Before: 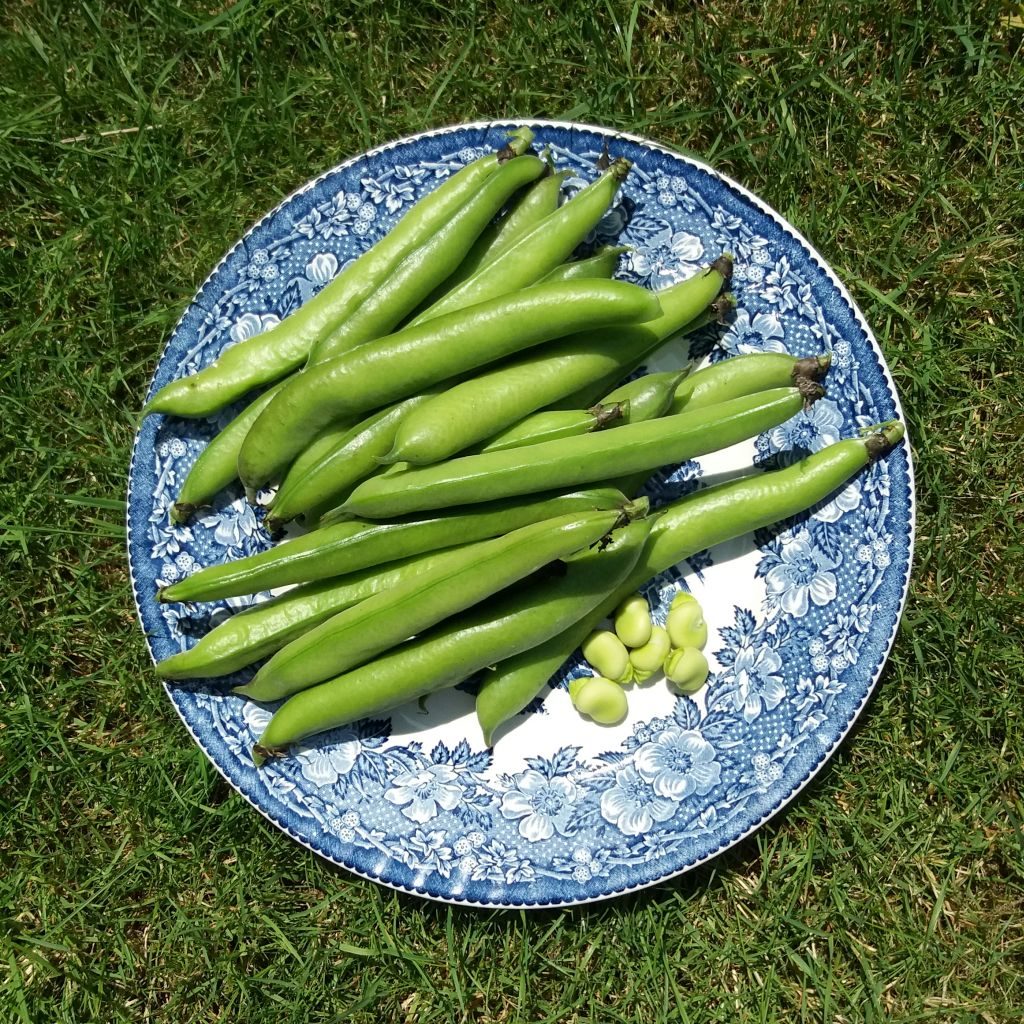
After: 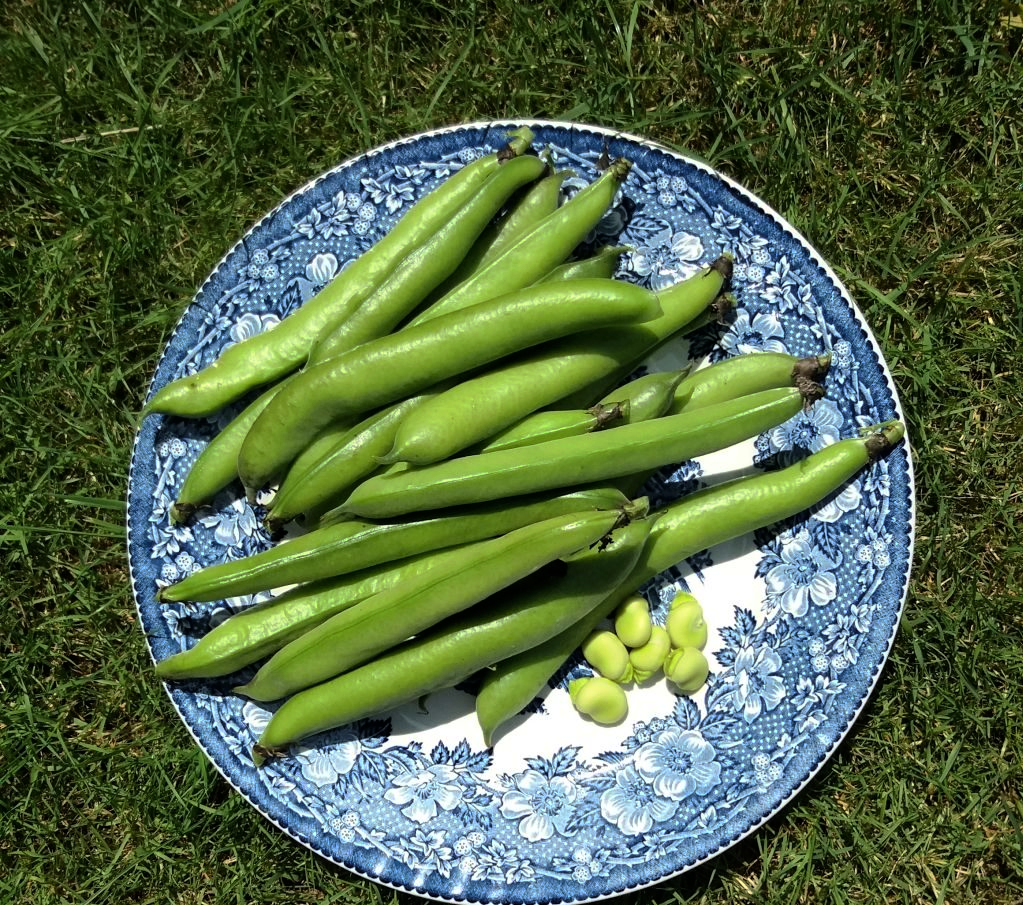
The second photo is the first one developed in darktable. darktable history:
crop and rotate: top 0%, bottom 11.538%
tone curve: curves: ch0 [(0, 0) (0.004, 0.001) (0.133, 0.112) (0.325, 0.362) (0.832, 0.893) (1, 1)], color space Lab, linked channels, preserve colors none
base curve: curves: ch0 [(0, 0) (0.595, 0.418) (1, 1)], preserve colors none
